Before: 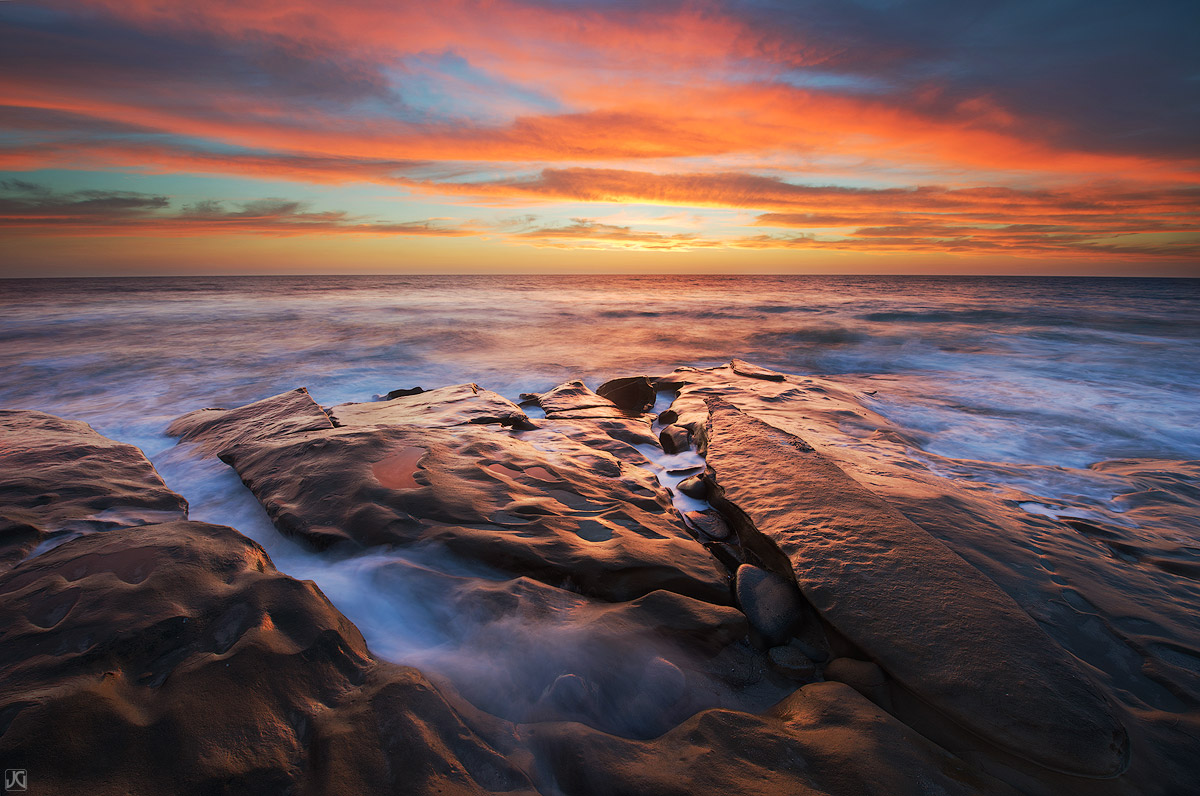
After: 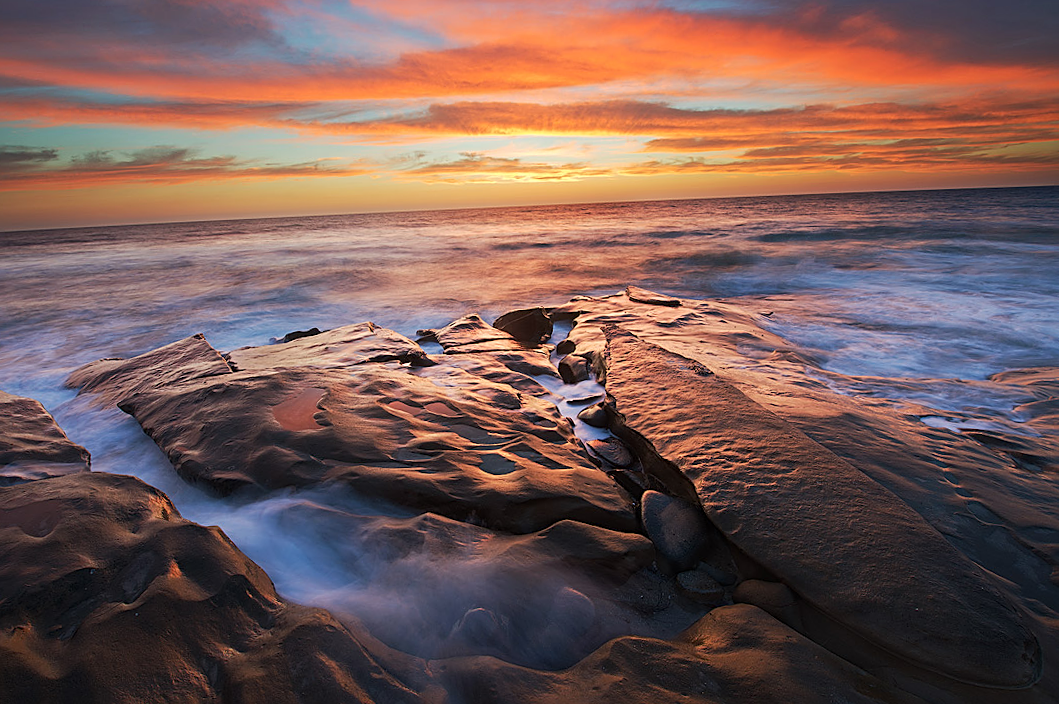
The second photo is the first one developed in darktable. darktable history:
sharpen: on, module defaults
crop and rotate: angle 2.54°, left 5.89%, top 5.717%
